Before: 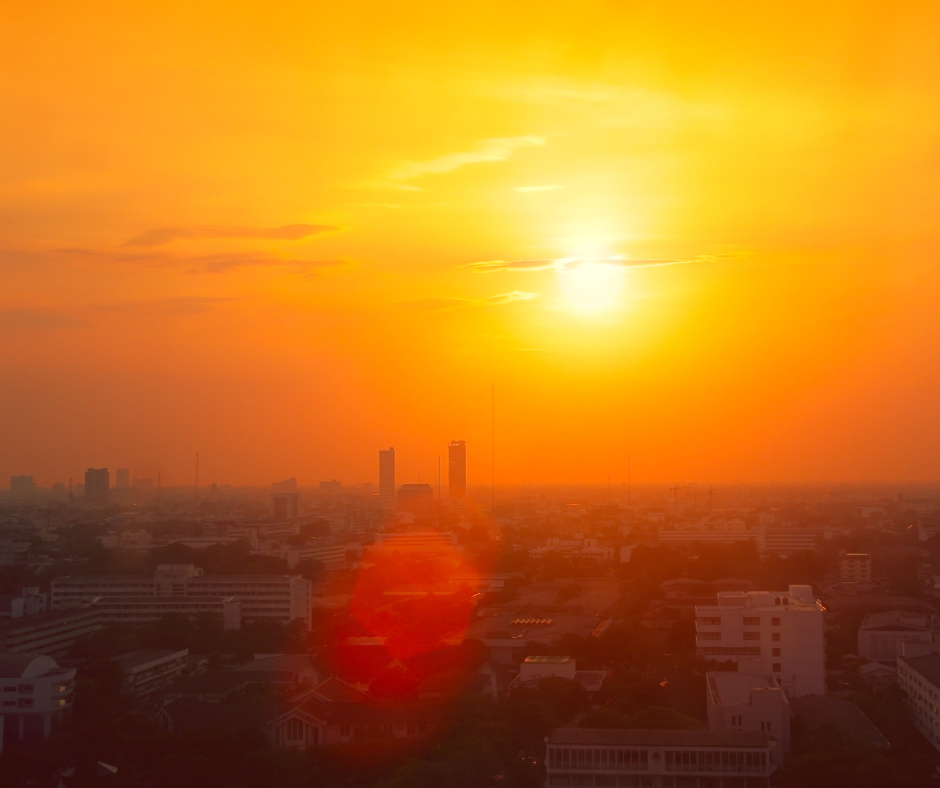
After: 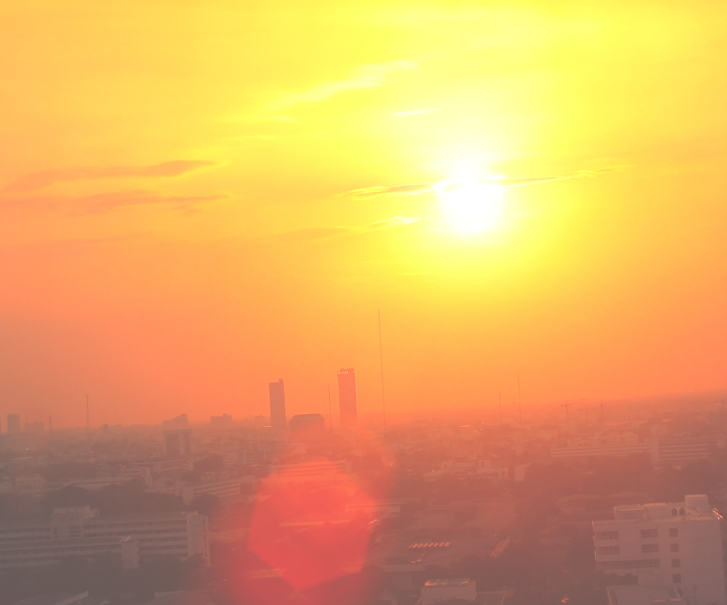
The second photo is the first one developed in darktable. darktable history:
rotate and perspective: rotation -3°, crop left 0.031, crop right 0.968, crop top 0.07, crop bottom 0.93
crop: left 11.225%, top 5.381%, right 9.565%, bottom 10.314%
exposure: black level correction -0.071, exposure 0.5 EV, compensate highlight preservation false
